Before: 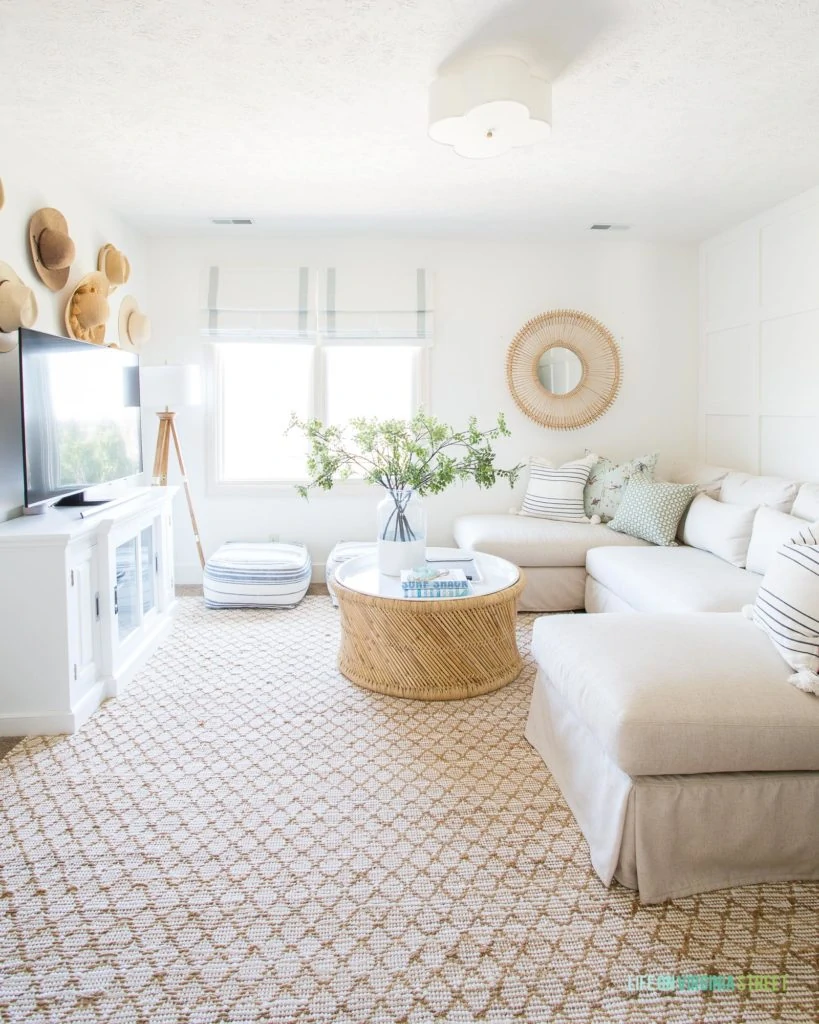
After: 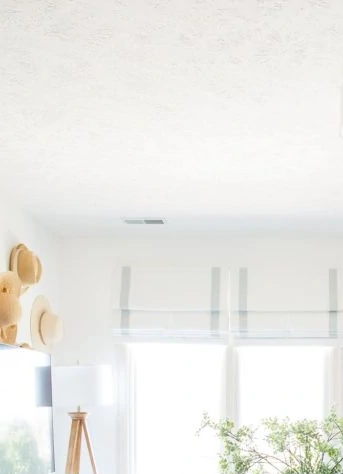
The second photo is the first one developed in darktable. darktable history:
exposure: black level correction 0.005, exposure 0.001 EV, compensate highlight preservation false
crop and rotate: left 10.817%, top 0.062%, right 47.194%, bottom 53.626%
